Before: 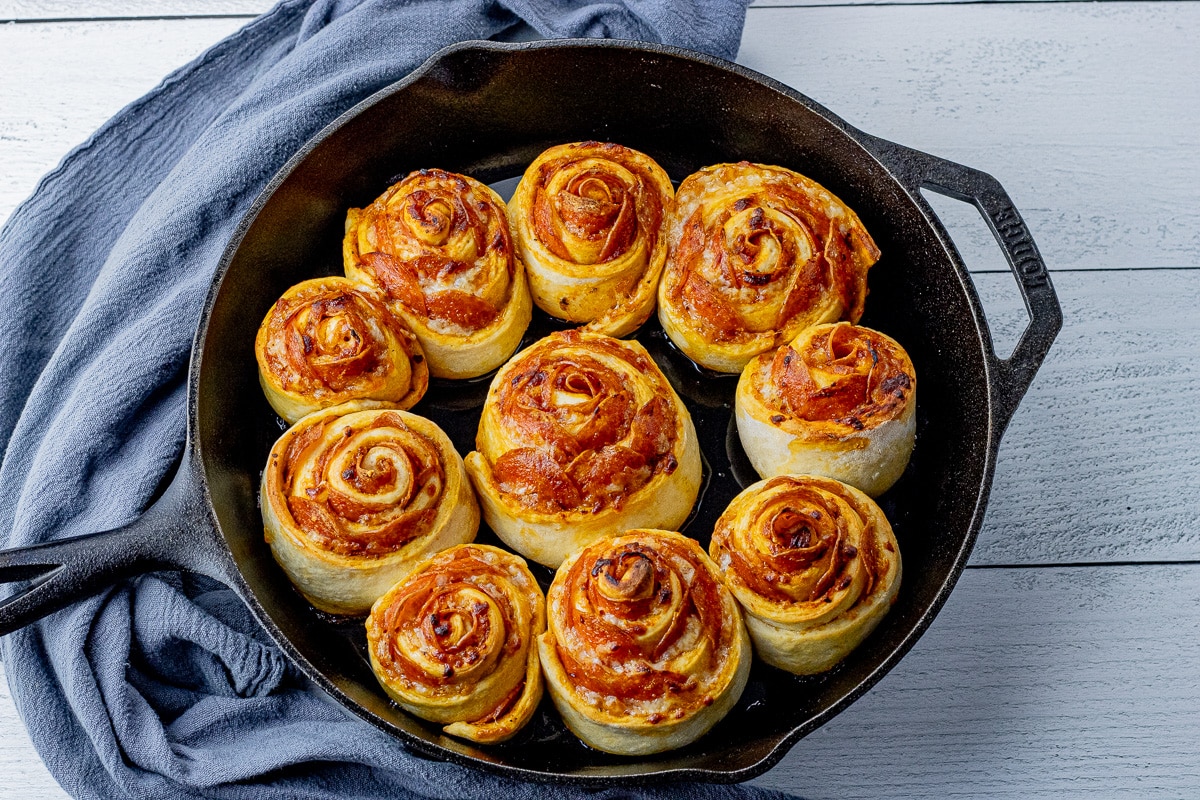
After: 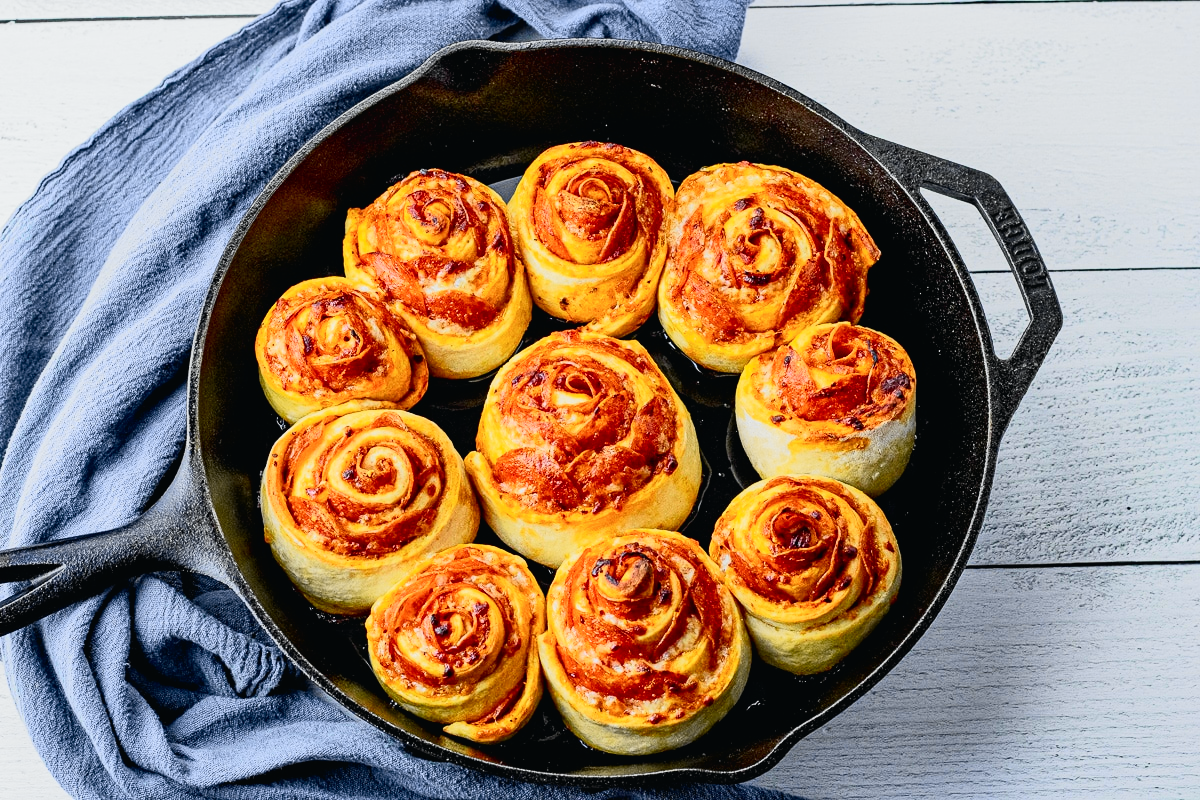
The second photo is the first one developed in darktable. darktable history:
tone curve: curves: ch0 [(0, 0.015) (0.037, 0.022) (0.131, 0.116) (0.316, 0.345) (0.49, 0.615) (0.677, 0.82) (0.813, 0.891) (1, 0.955)]; ch1 [(0, 0) (0.366, 0.367) (0.475, 0.462) (0.494, 0.496) (0.504, 0.497) (0.554, 0.571) (0.618, 0.668) (1, 1)]; ch2 [(0, 0) (0.333, 0.346) (0.375, 0.375) (0.435, 0.424) (0.476, 0.492) (0.502, 0.499) (0.525, 0.522) (0.558, 0.575) (0.614, 0.656) (1, 1)], color space Lab, independent channels, preserve colors none
